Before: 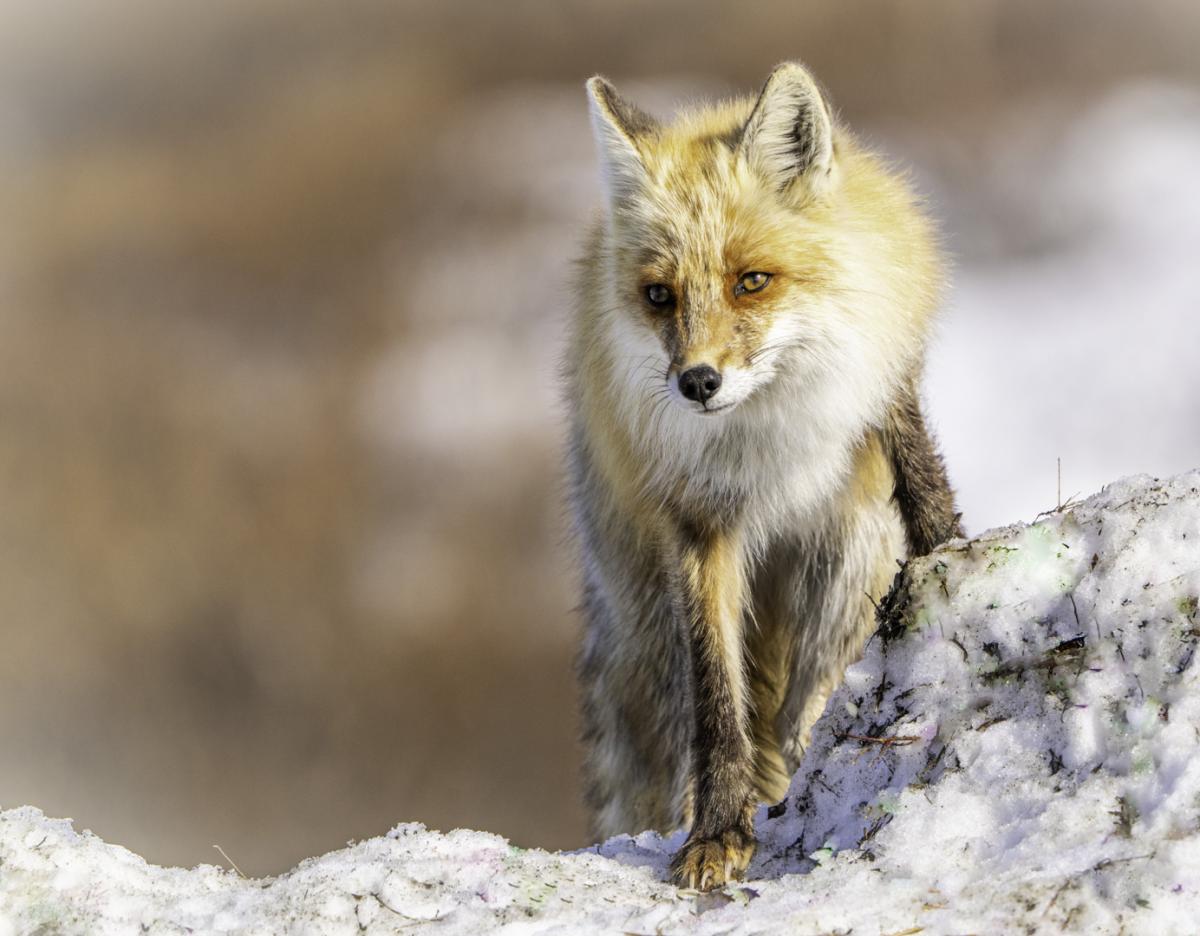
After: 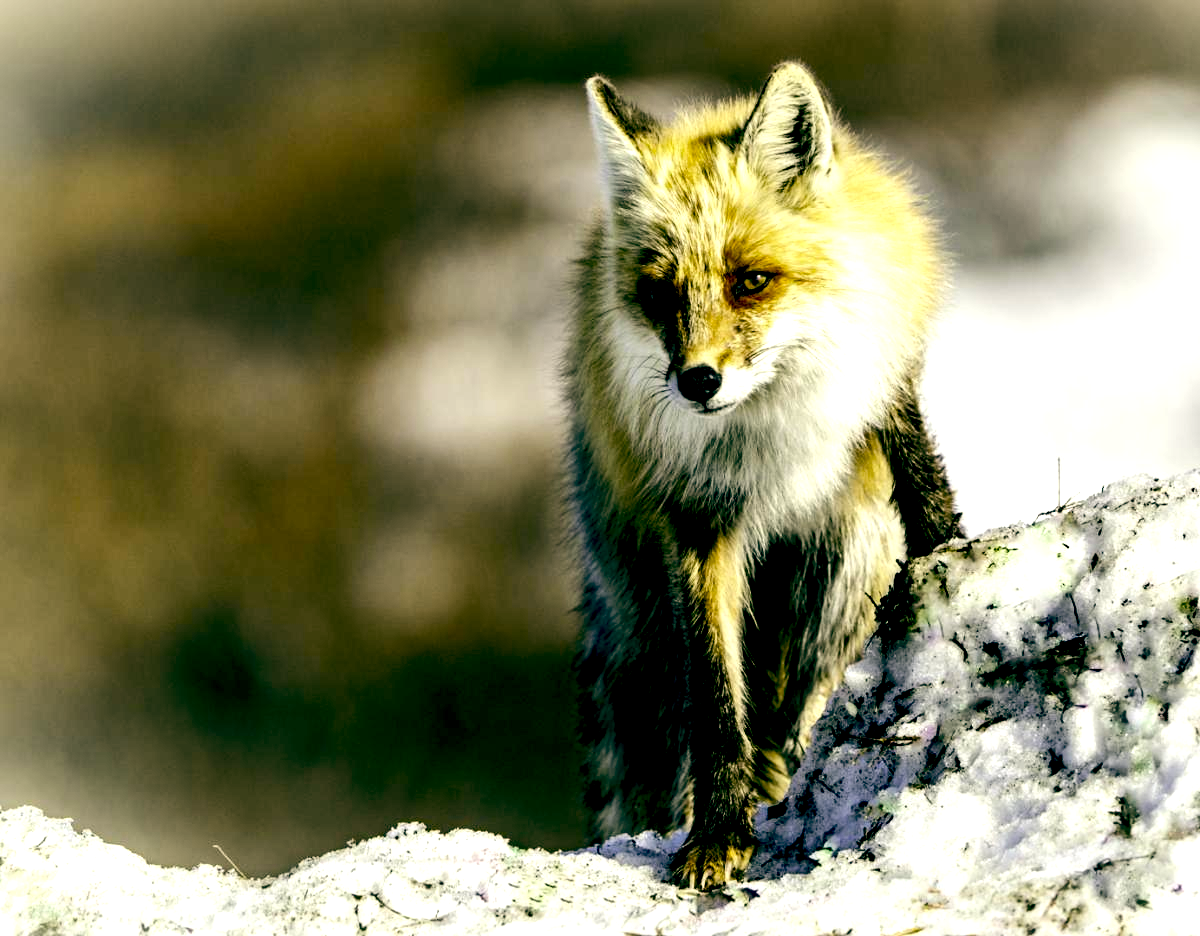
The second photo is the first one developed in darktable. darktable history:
color balance: lift [1.005, 0.99, 1.007, 1.01], gamma [1, 1.034, 1.032, 0.966], gain [0.873, 1.055, 1.067, 0.933]
exposure: black level correction 0.1, exposure -0.092 EV, compensate highlight preservation false
tone equalizer: -8 EV -1.08 EV, -7 EV -1.01 EV, -6 EV -0.867 EV, -5 EV -0.578 EV, -3 EV 0.578 EV, -2 EV 0.867 EV, -1 EV 1.01 EV, +0 EV 1.08 EV, edges refinement/feathering 500, mask exposure compensation -1.57 EV, preserve details no
